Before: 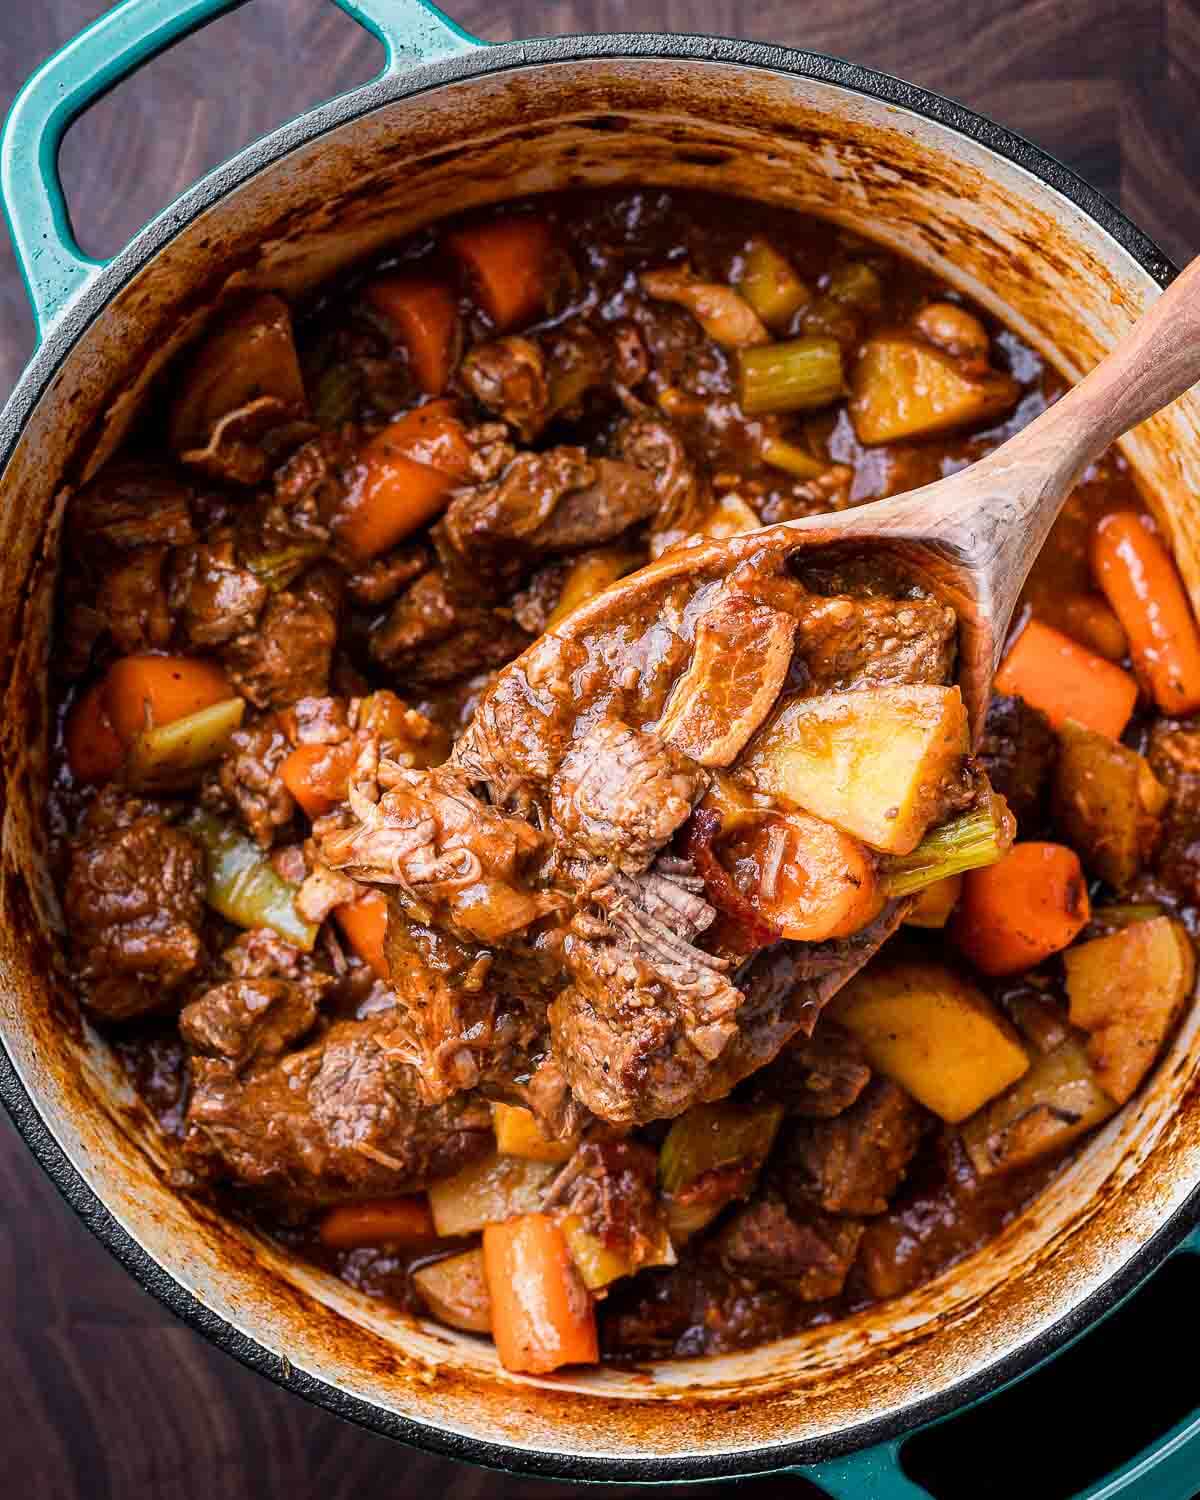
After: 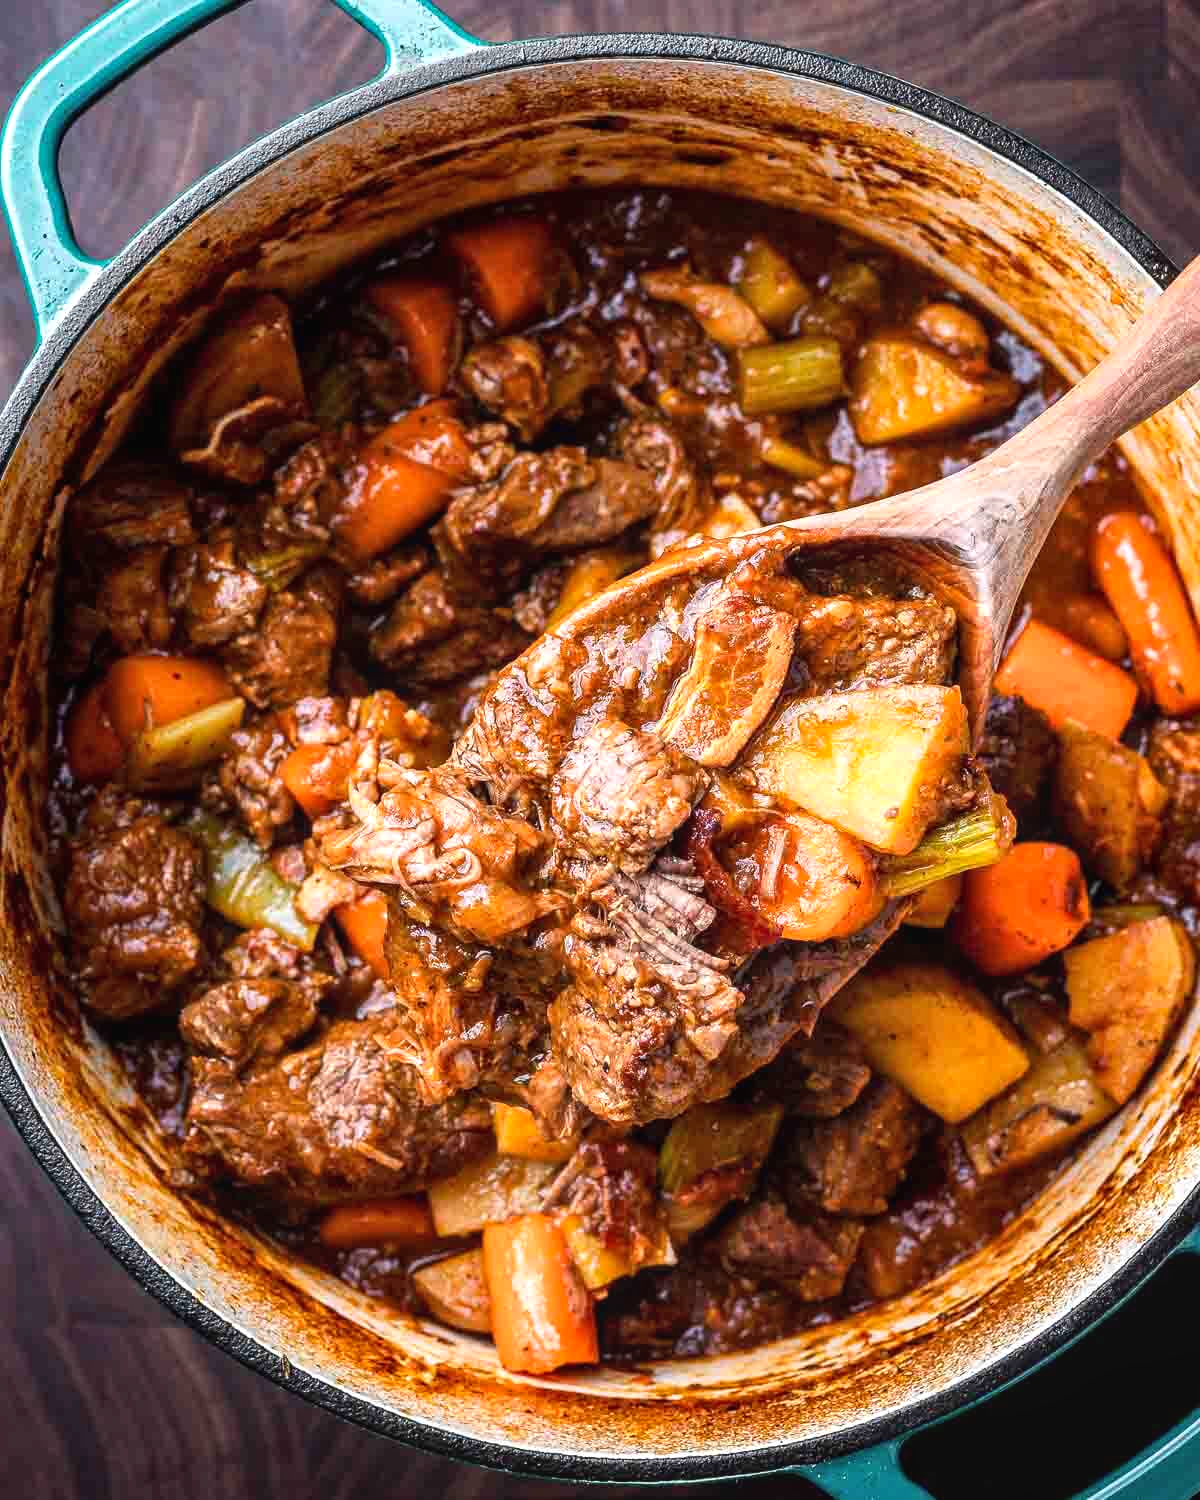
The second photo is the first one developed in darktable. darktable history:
local contrast: detail 110%
tone equalizer: -8 EV -0.406 EV, -7 EV -0.402 EV, -6 EV -0.305 EV, -5 EV -0.26 EV, -3 EV 0.196 EV, -2 EV 0.327 EV, -1 EV 0.415 EV, +0 EV 0.423 EV, smoothing diameter 24.77%, edges refinement/feathering 11.57, preserve details guided filter
